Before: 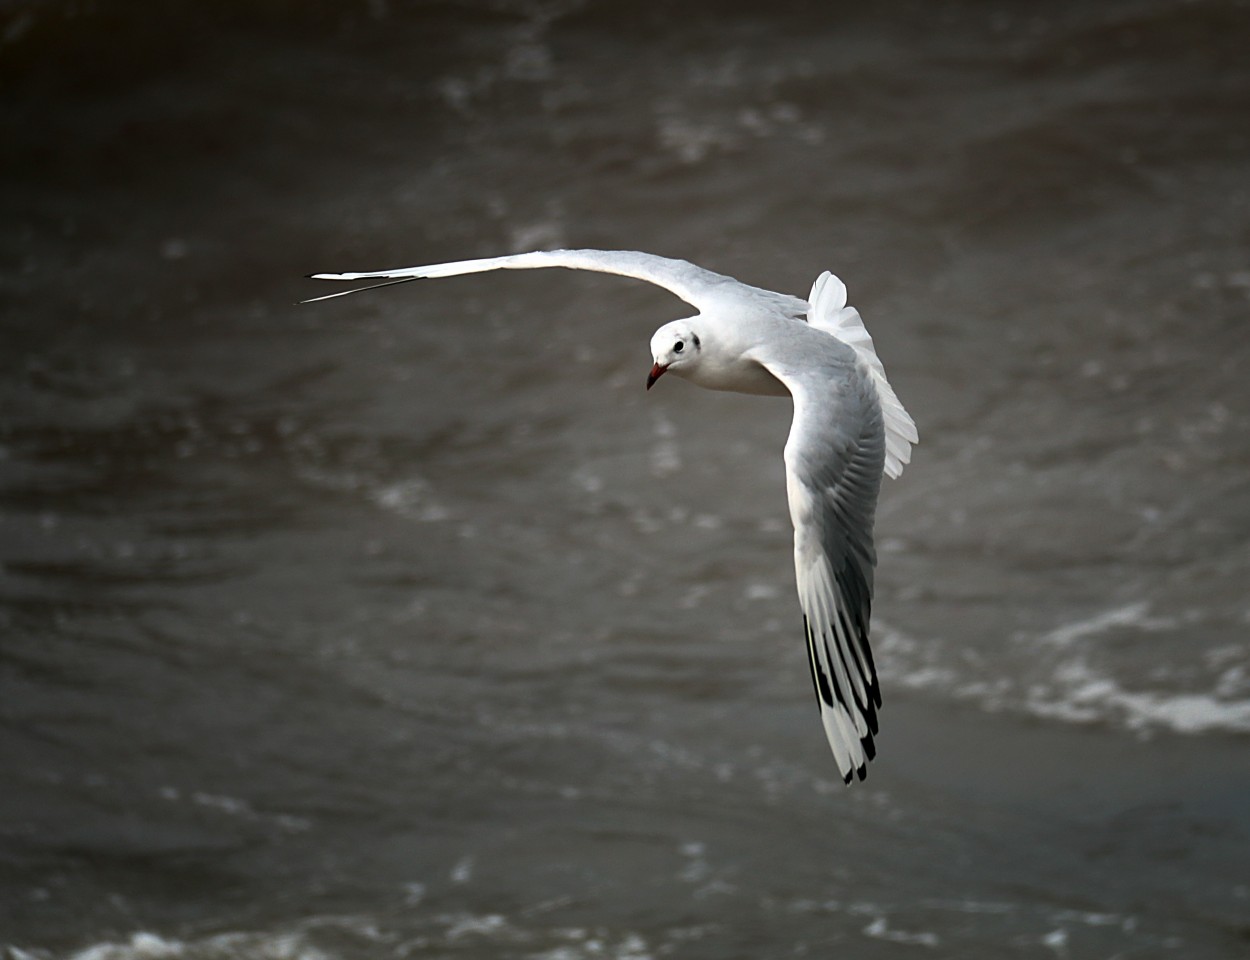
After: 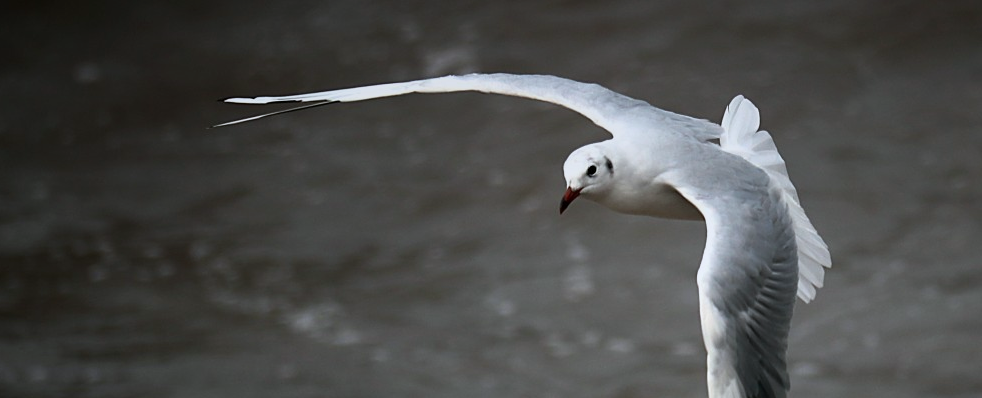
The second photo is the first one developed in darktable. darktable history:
crop: left 7.036%, top 18.398%, right 14.379%, bottom 40.043%
graduated density: on, module defaults
white balance: red 0.974, blue 1.044
